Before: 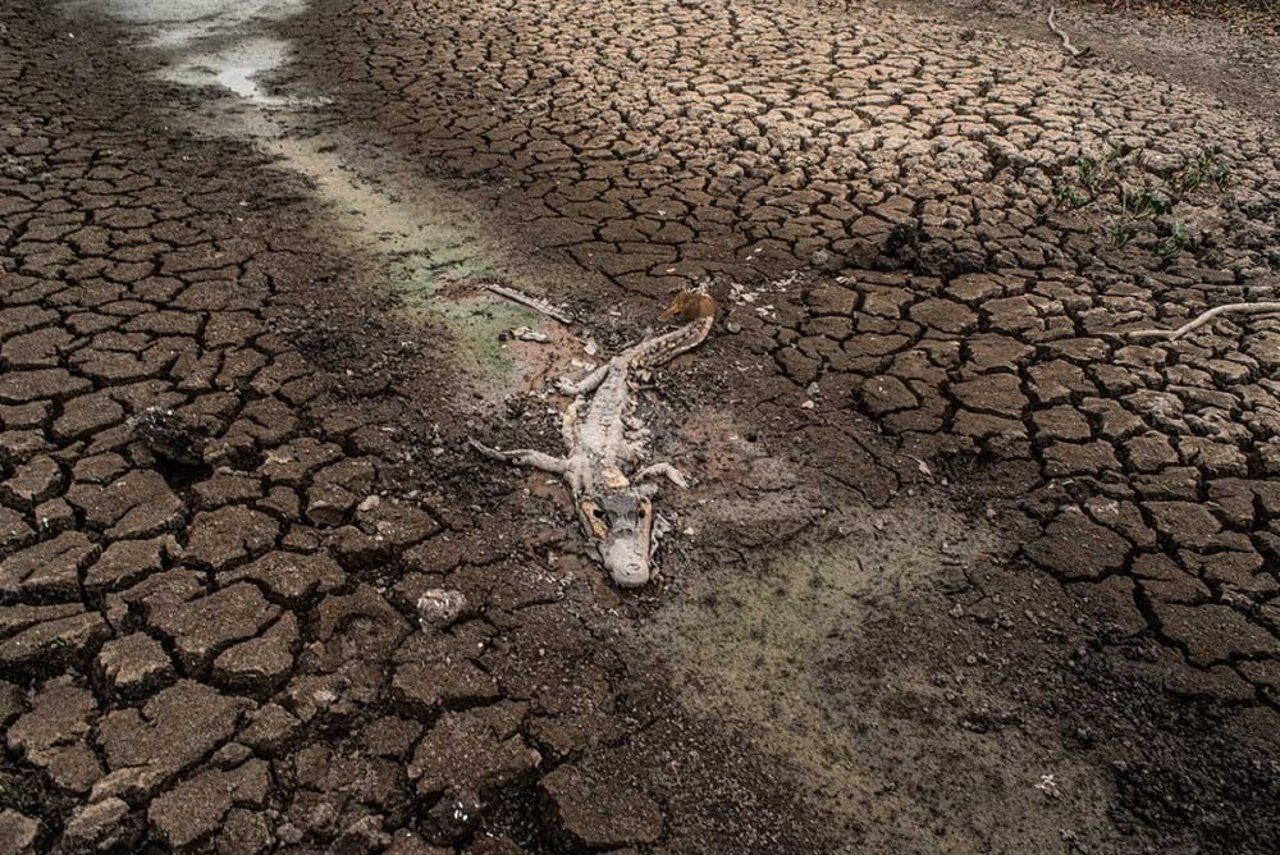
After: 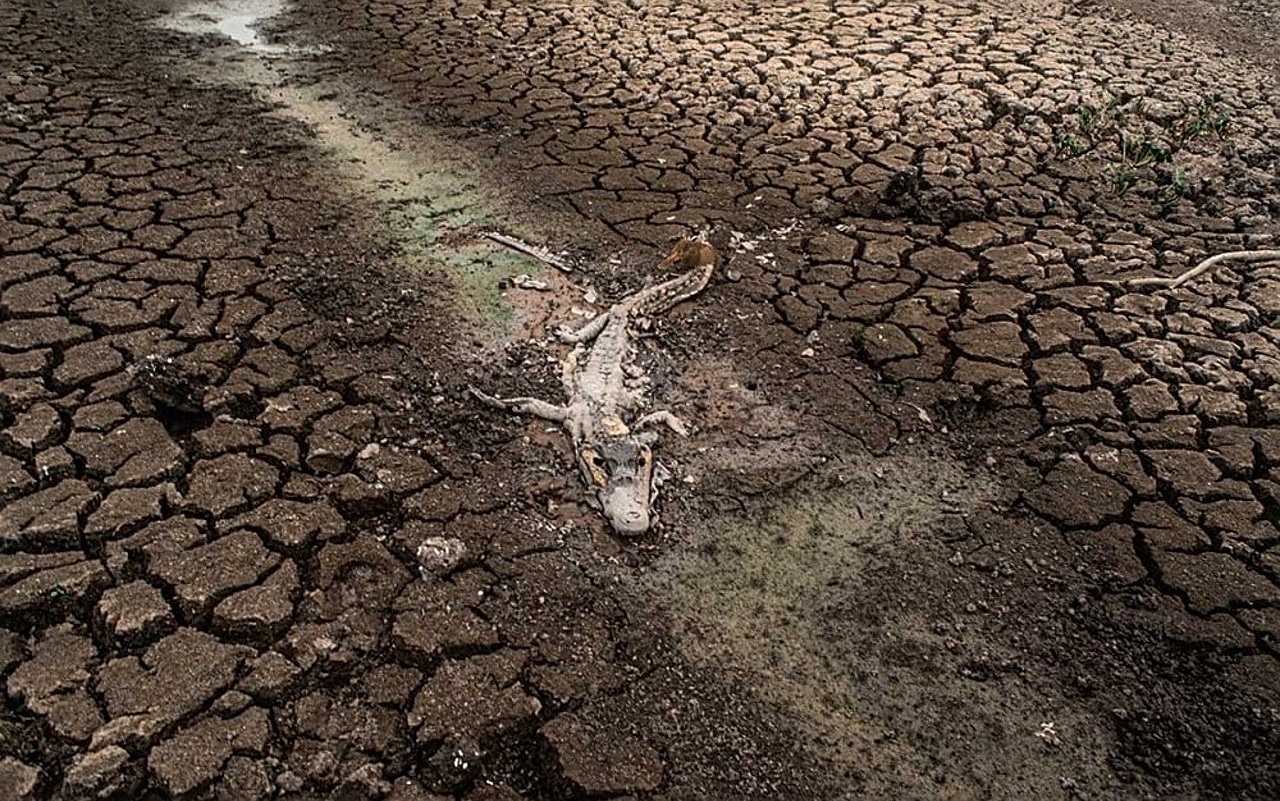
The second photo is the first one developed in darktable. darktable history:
contrast brightness saturation: contrast 0.08, saturation 0.021
sharpen: on, module defaults
crop and rotate: top 6.313%
